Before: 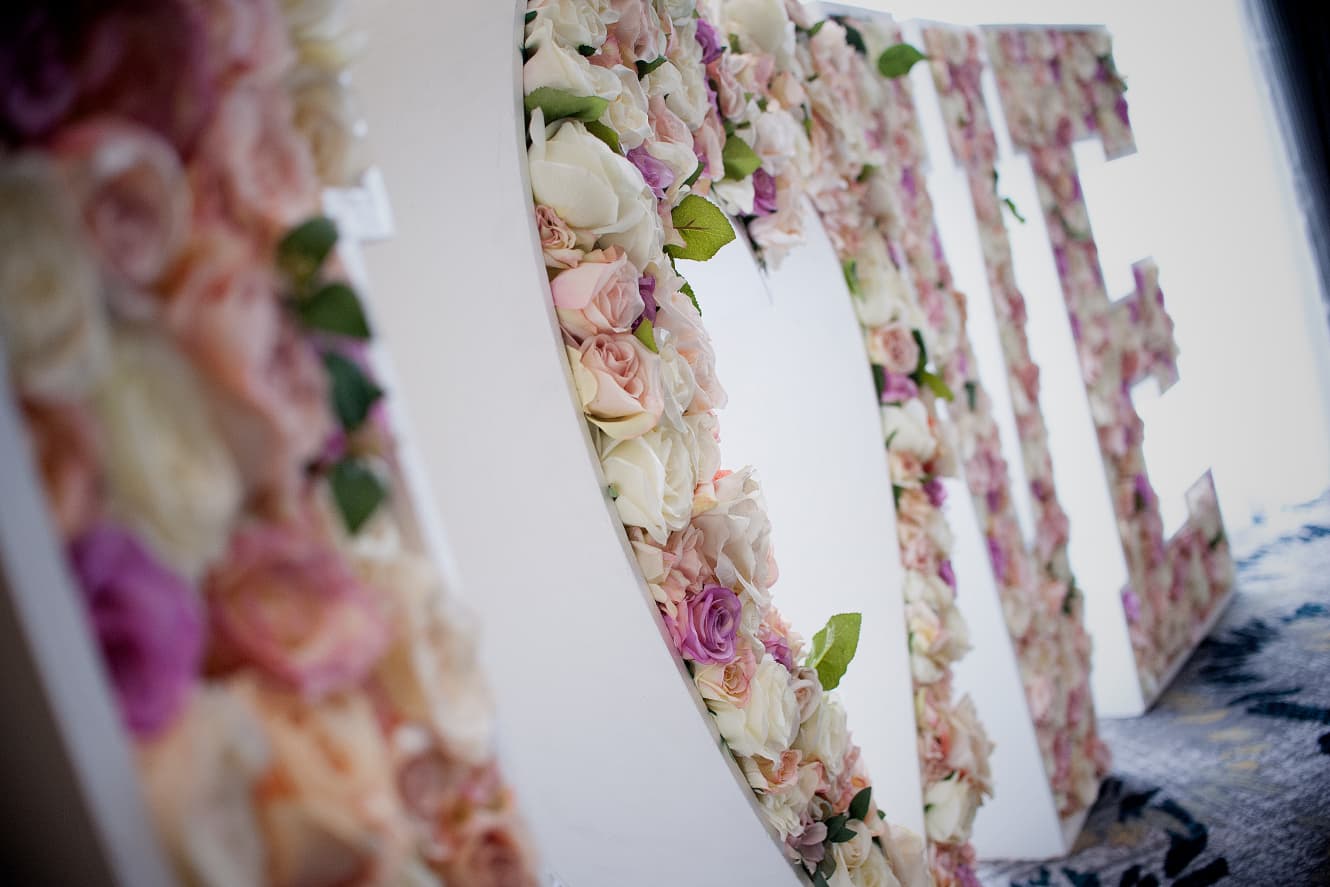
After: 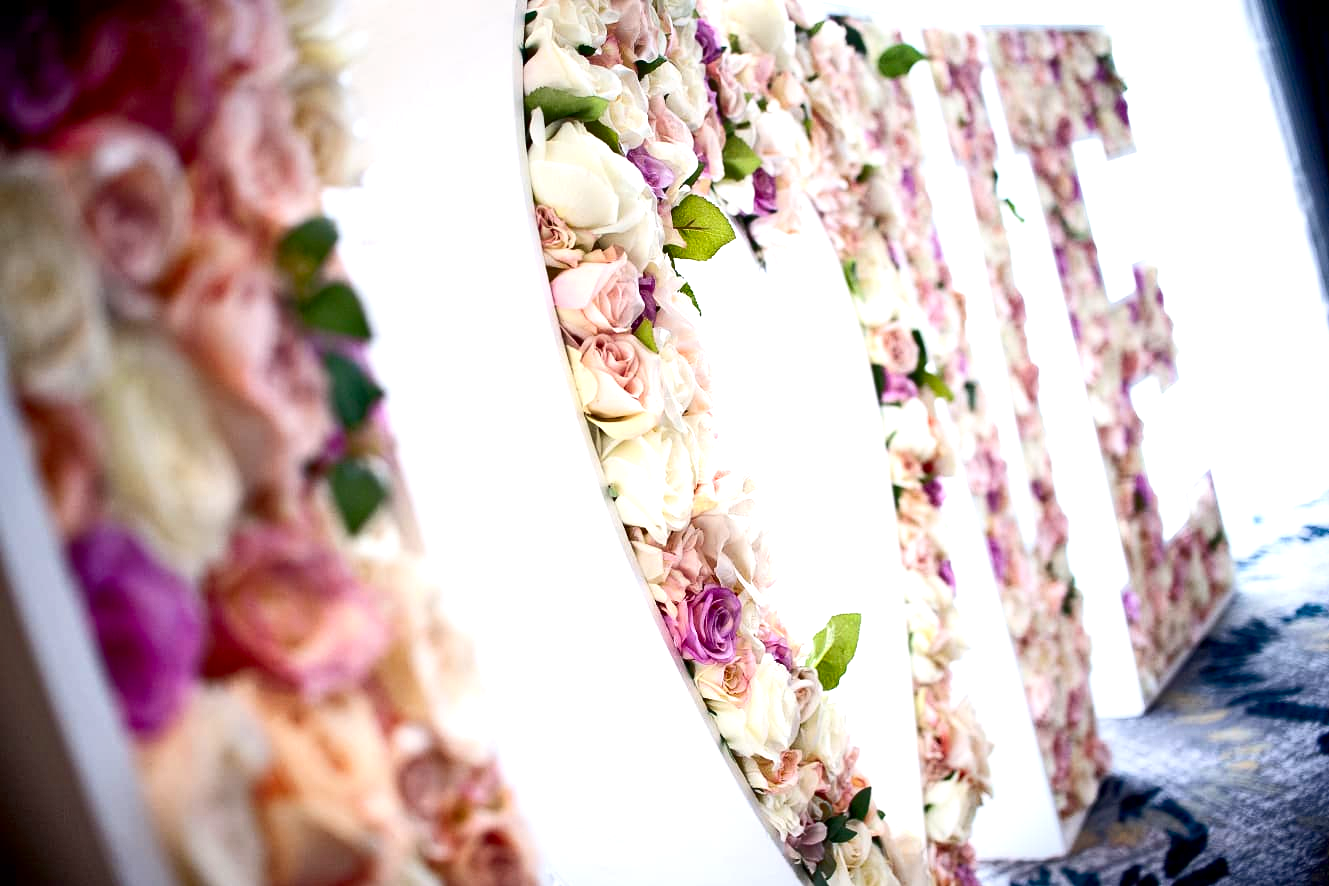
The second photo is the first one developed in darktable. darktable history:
tone equalizer: -7 EV 0.16 EV, -6 EV 0.57 EV, -5 EV 1.17 EV, -4 EV 1.35 EV, -3 EV 1.18 EV, -2 EV 0.6 EV, -1 EV 0.146 EV
contrast brightness saturation: contrast 0.192, brightness -0.238, saturation 0.11
exposure: exposure 1 EV, compensate highlight preservation false
